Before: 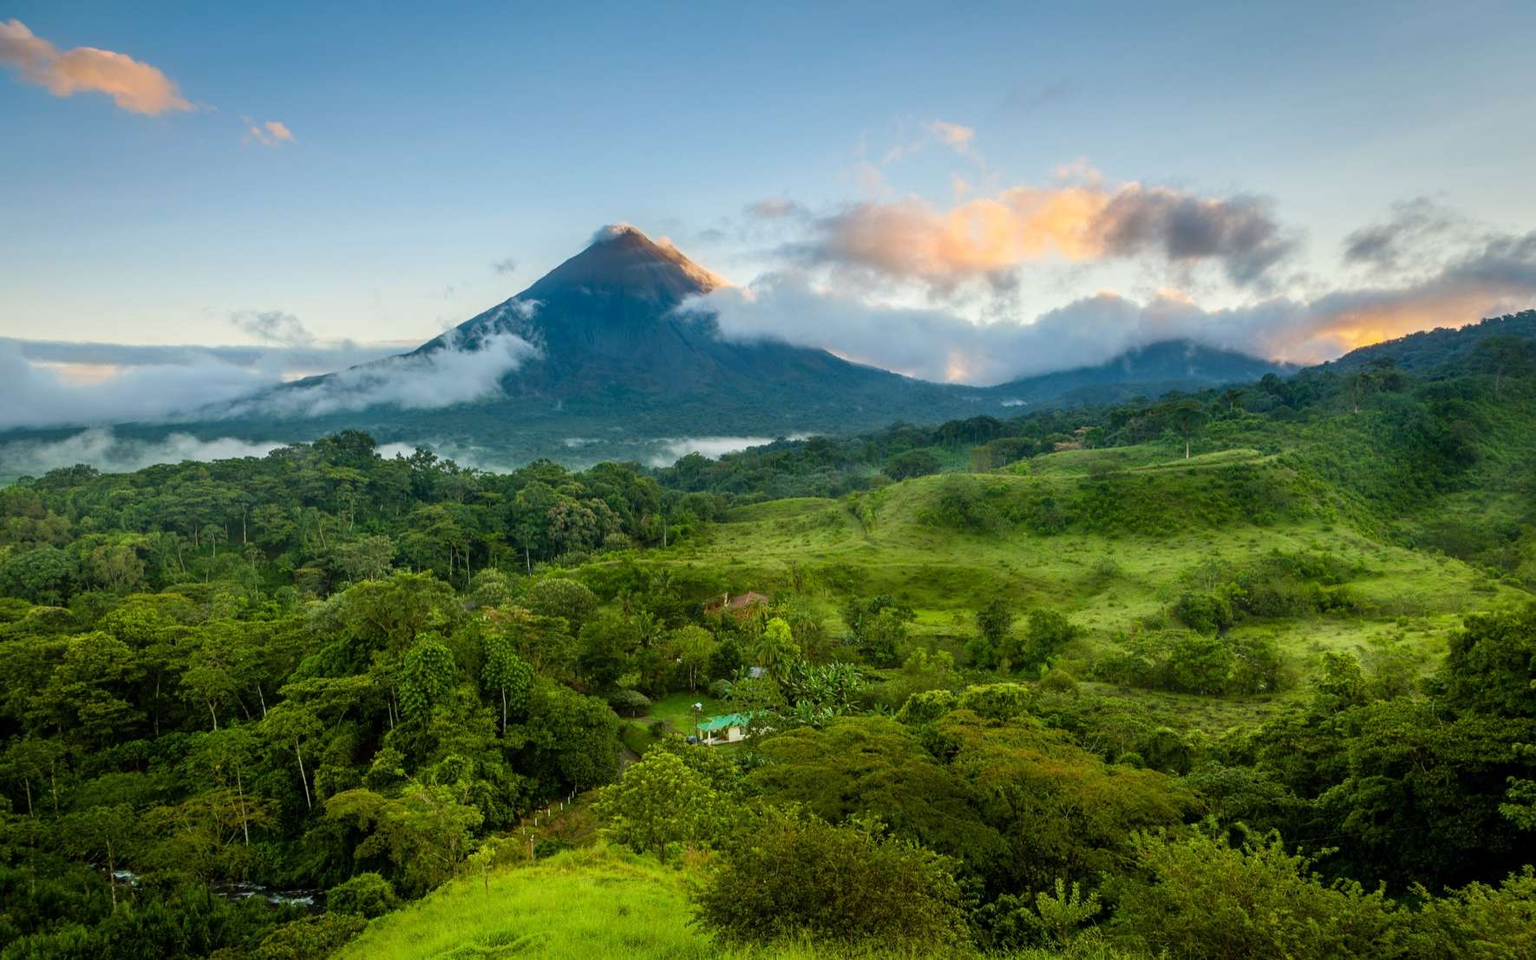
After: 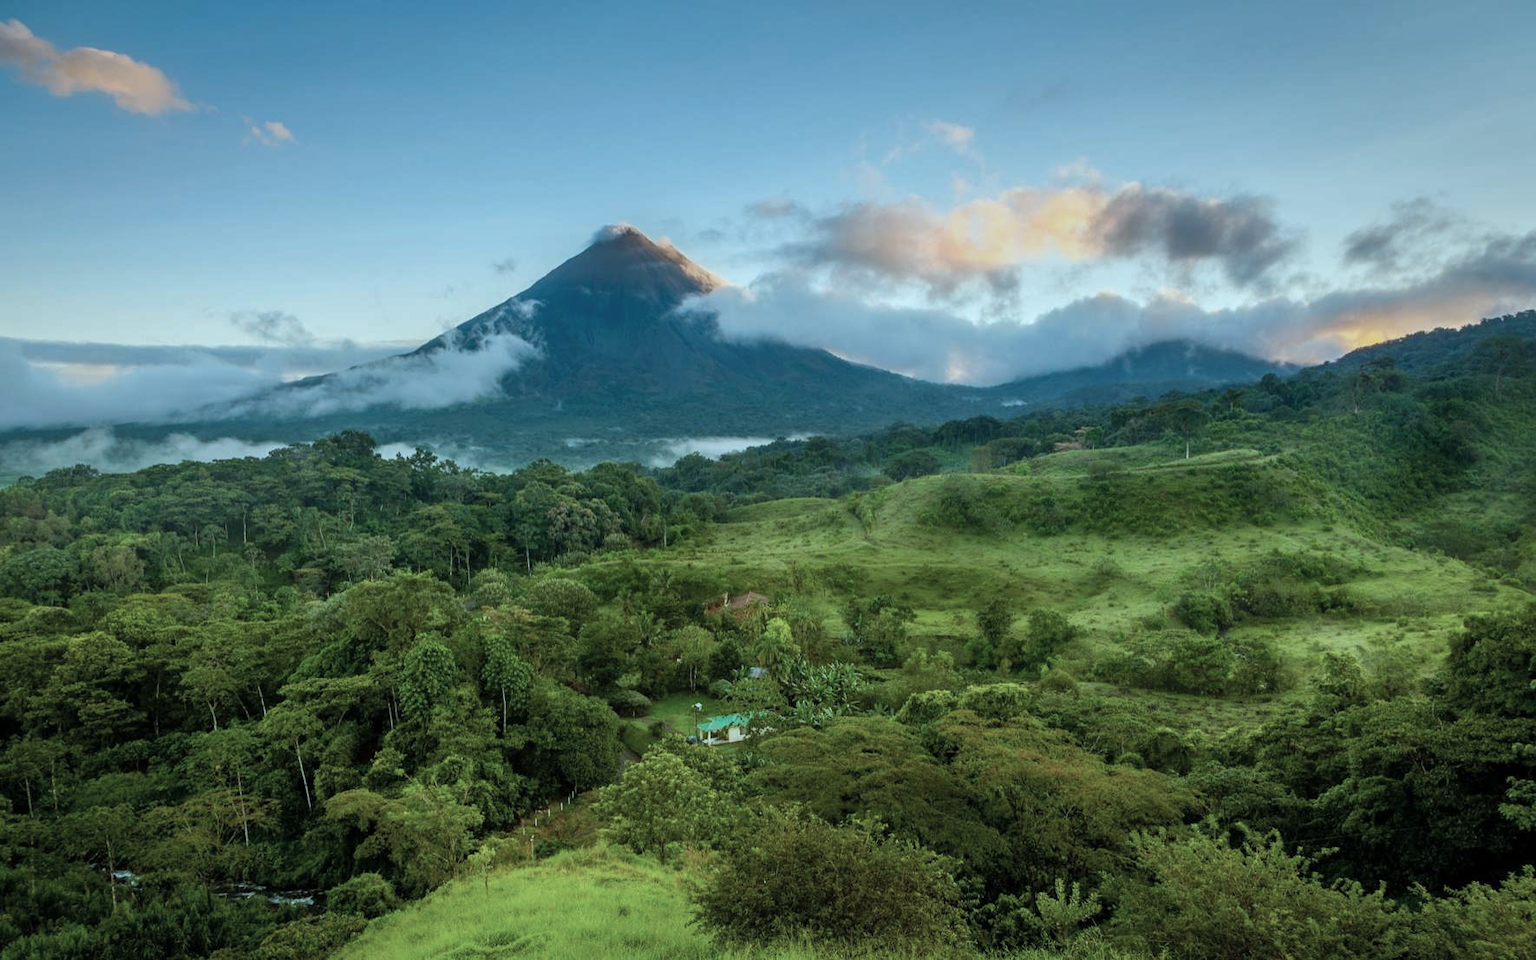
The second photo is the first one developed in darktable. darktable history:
shadows and highlights: shadows 25.84, white point adjustment -2.89, highlights -29.68
color balance rgb: perceptual saturation grading › global saturation -1.194%, global vibrance 14.73%
color correction: highlights a* -12.72, highlights b* -17.65, saturation 0.702
